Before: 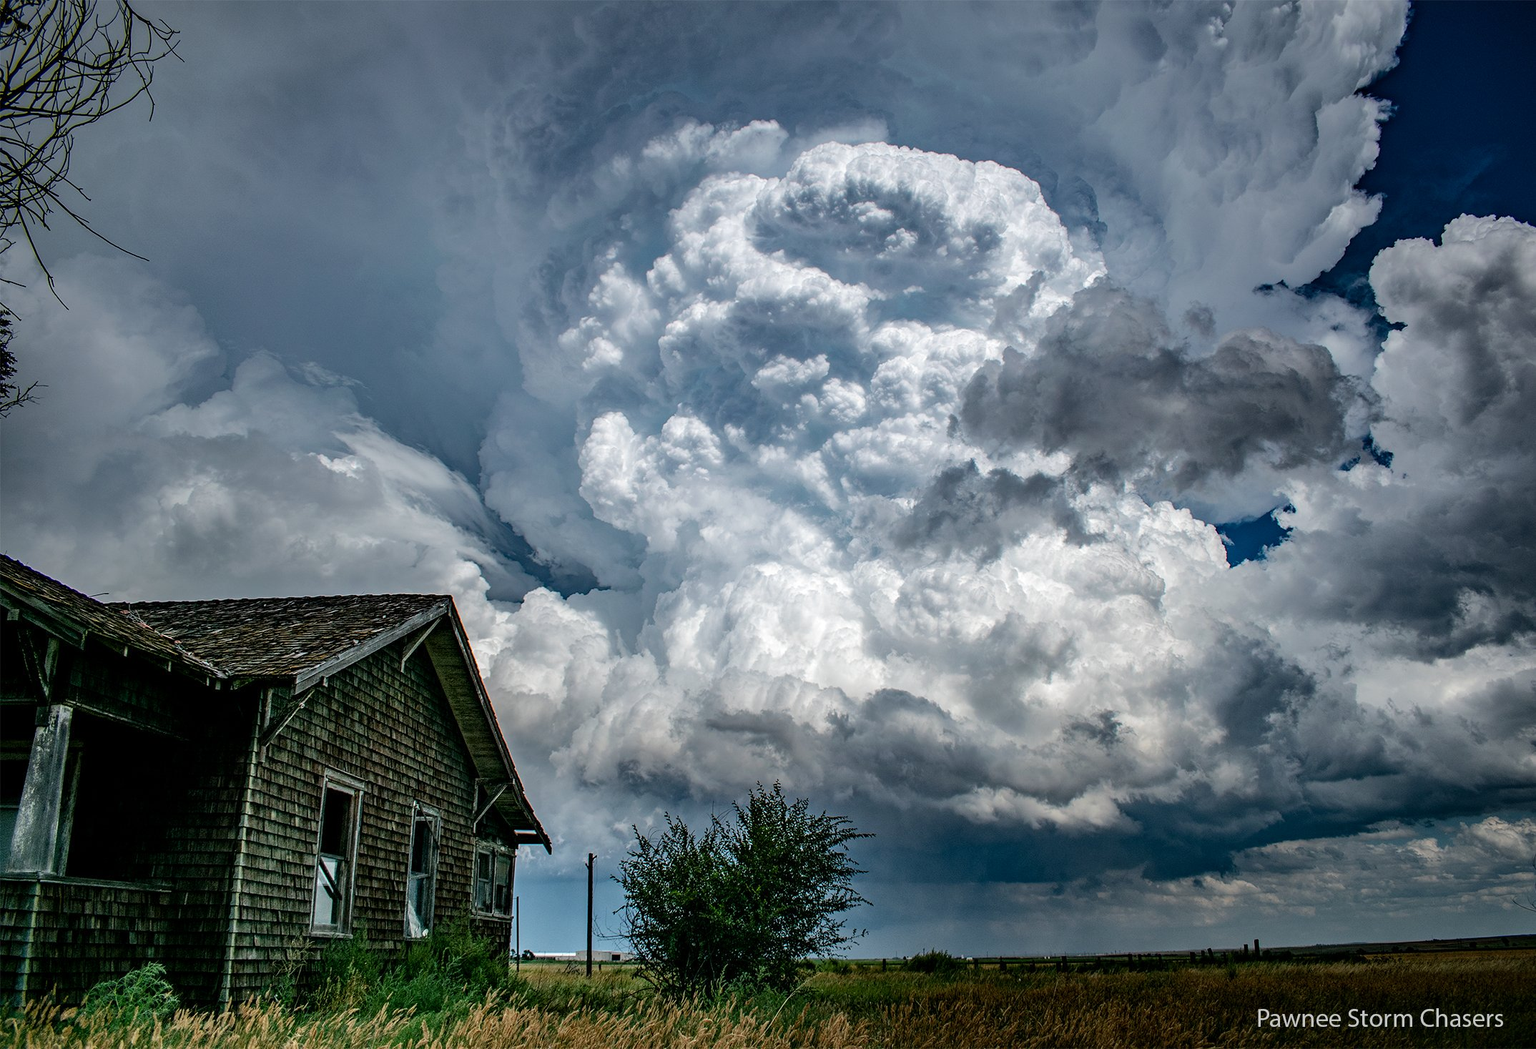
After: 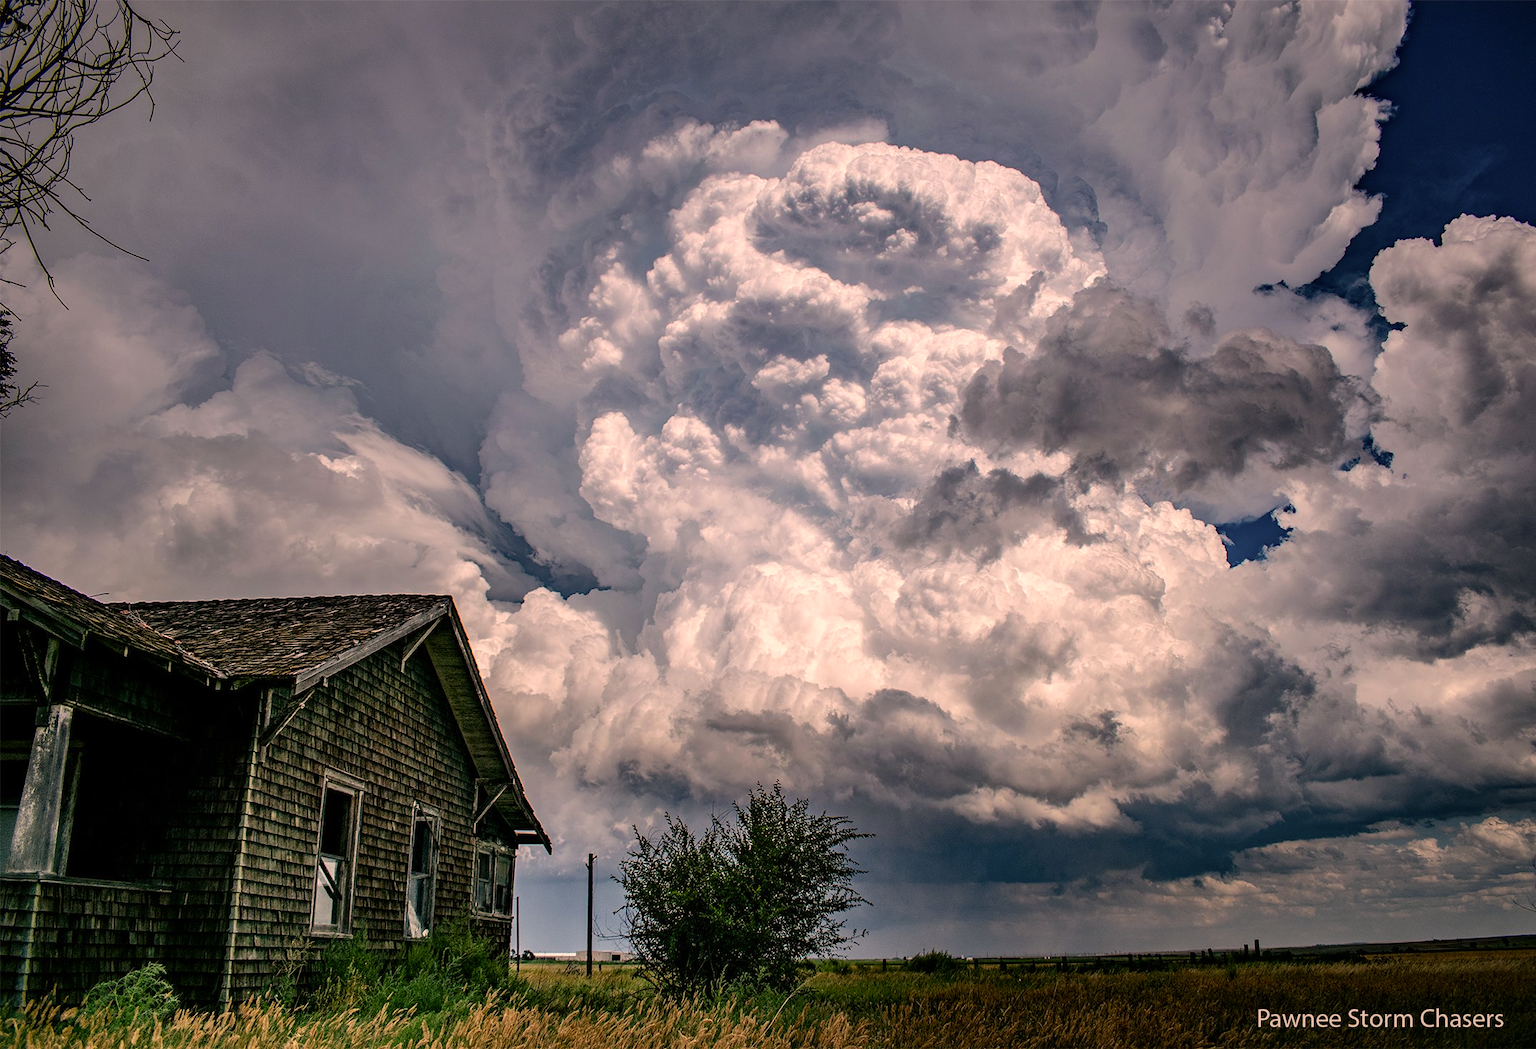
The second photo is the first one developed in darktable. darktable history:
color correction: highlights a* 17.62, highlights b* 18.33
